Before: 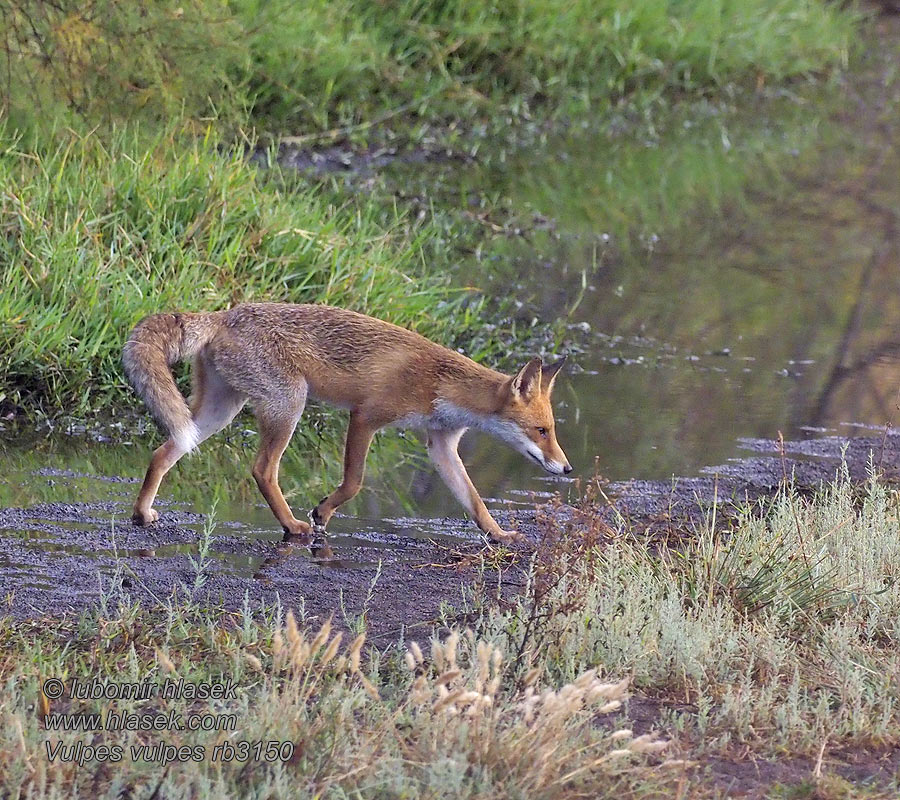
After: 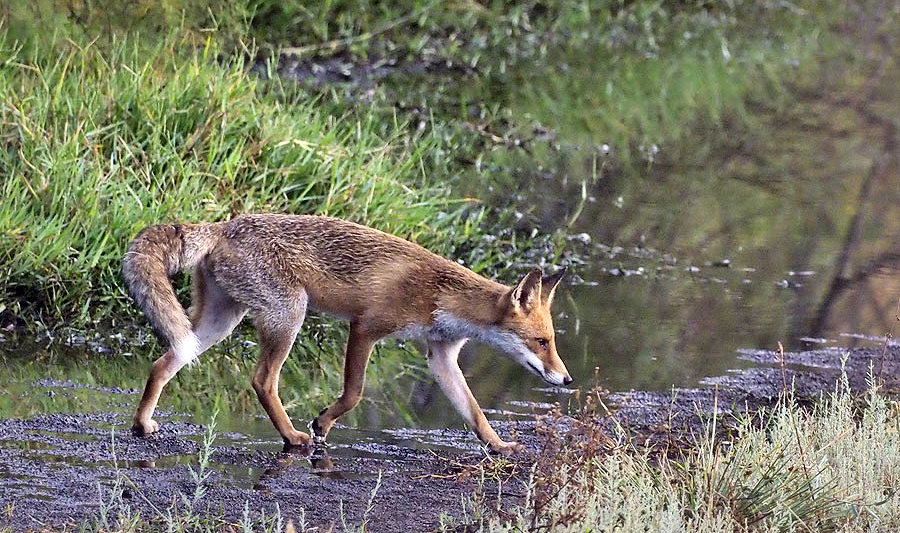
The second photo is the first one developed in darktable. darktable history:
crop: top 11.166%, bottom 22.168%
local contrast: mode bilateral grid, contrast 70, coarseness 75, detail 180%, midtone range 0.2
